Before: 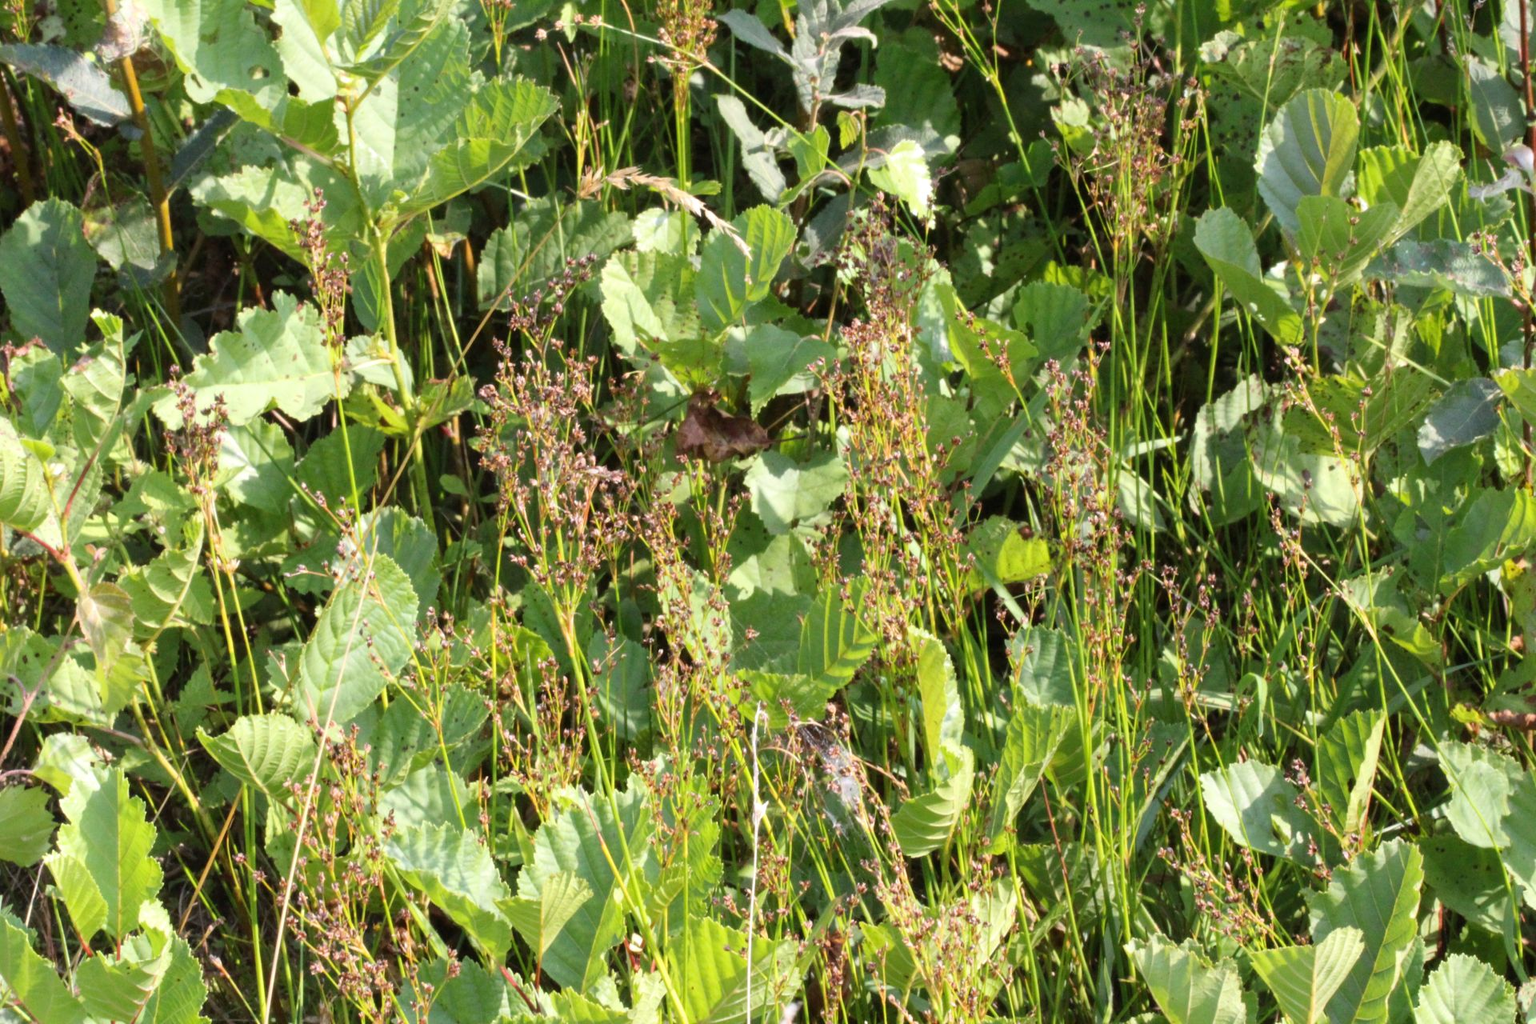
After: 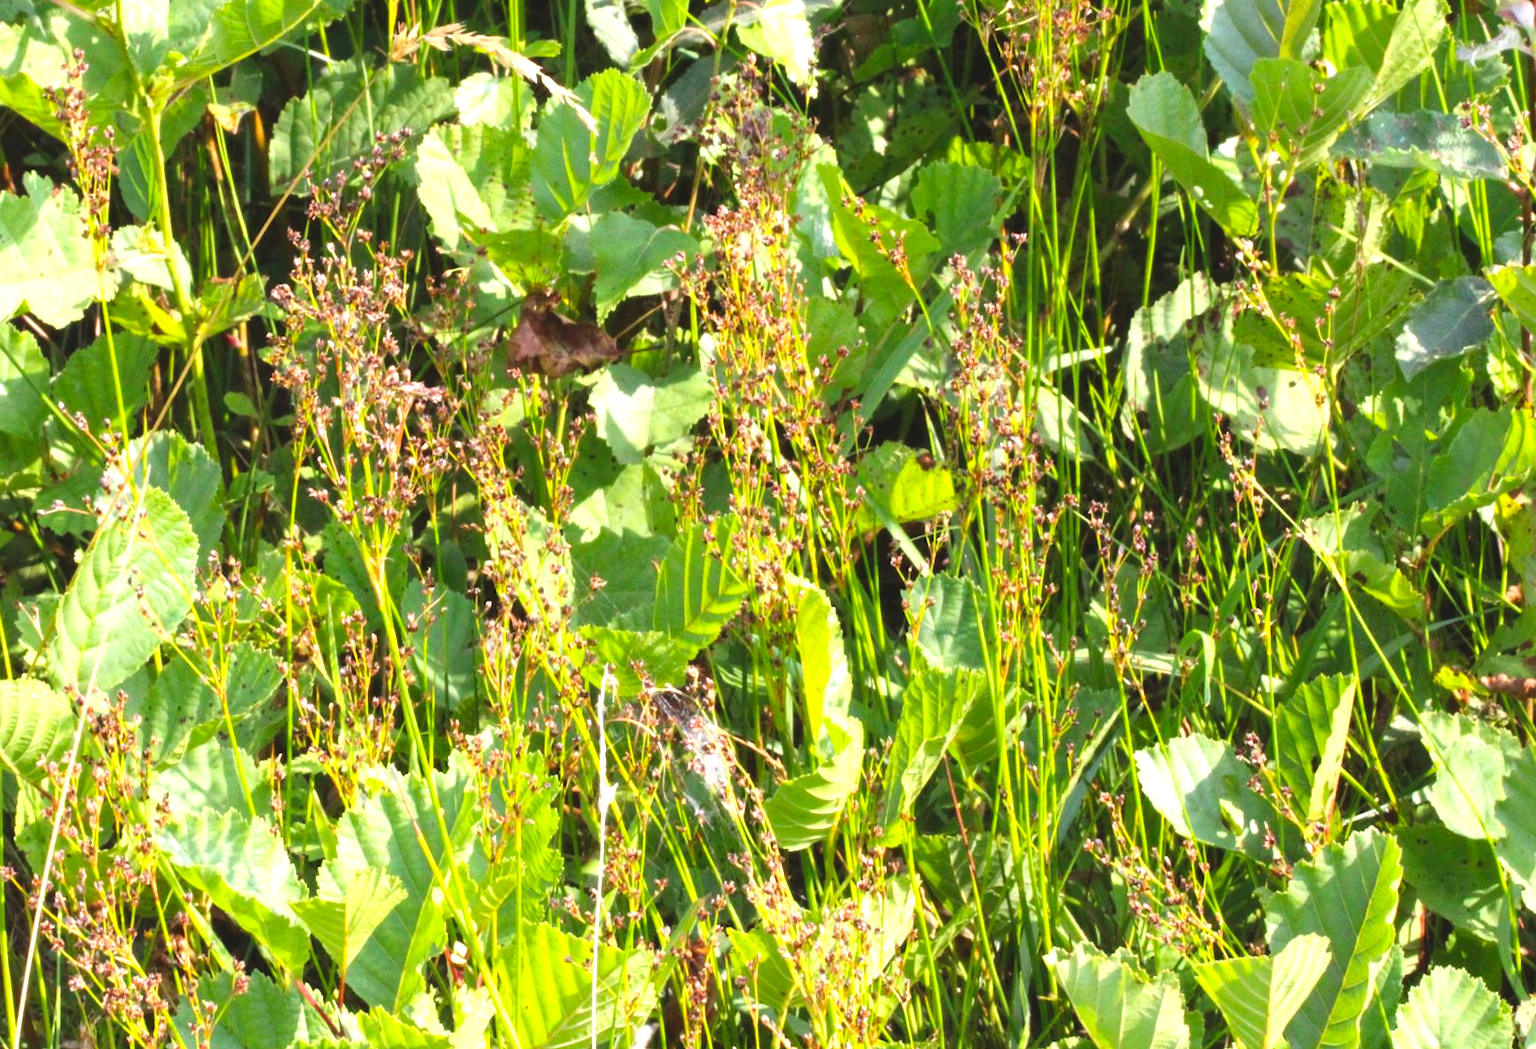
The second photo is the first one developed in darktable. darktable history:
tone curve: curves: ch0 [(0, 0) (0.253, 0.237) (1, 1)]; ch1 [(0, 0) (0.401, 0.42) (0.442, 0.47) (0.491, 0.495) (0.511, 0.523) (0.557, 0.565) (0.66, 0.683) (1, 1)]; ch2 [(0, 0) (0.394, 0.413) (0.5, 0.5) (0.578, 0.568) (1, 1)], preserve colors none
crop: left 16.503%, top 14.377%
exposure: black level correction -0.005, exposure 0.617 EV, compensate exposure bias true, compensate highlight preservation false
color balance rgb: perceptual saturation grading › global saturation 9.989%
contrast brightness saturation: saturation 0.124
